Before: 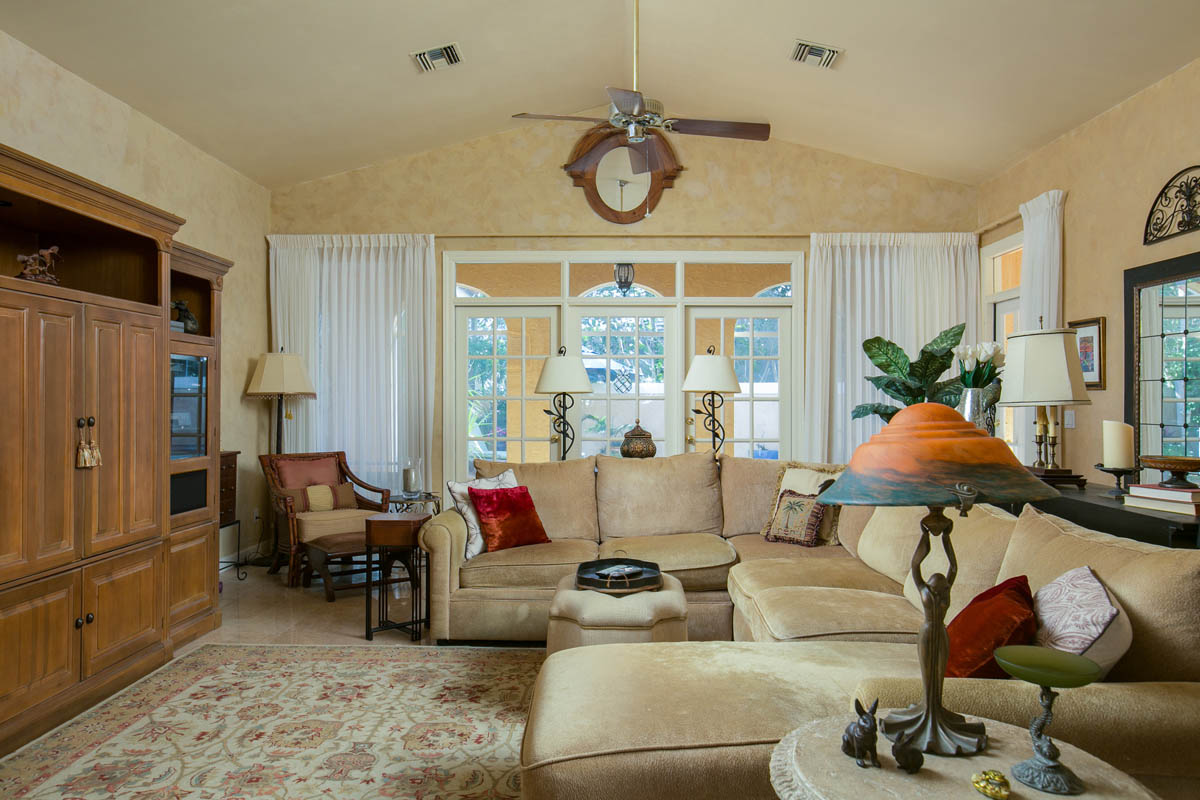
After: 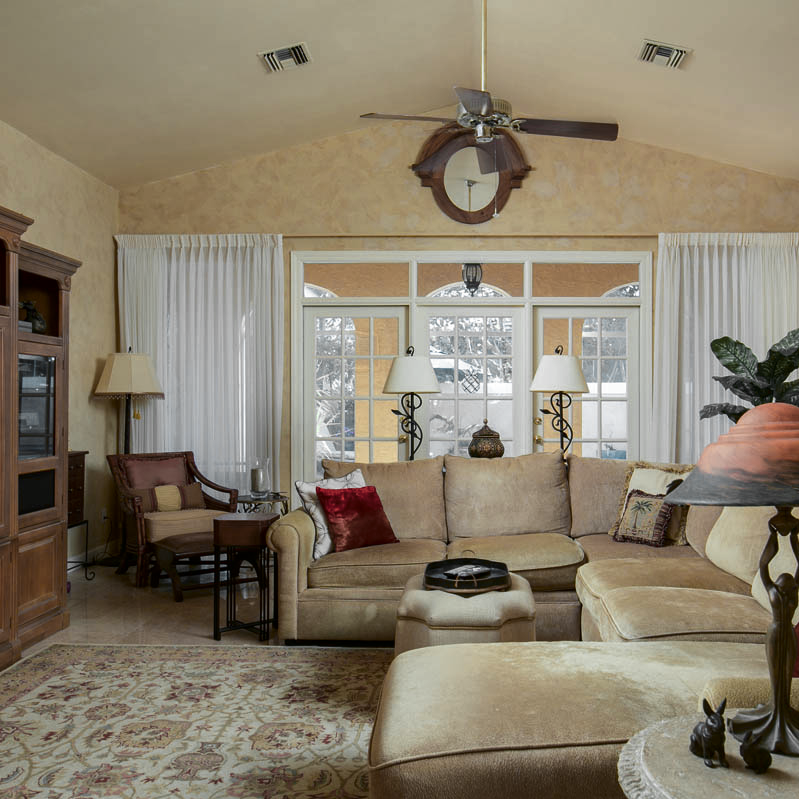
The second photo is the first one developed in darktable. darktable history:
color correction: saturation 0.57
crop and rotate: left 12.673%, right 20.66%
contrast brightness saturation: contrast 0.07, brightness -0.14, saturation 0.11
color zones: curves: ch0 [(0.257, 0.558) (0.75, 0.565)]; ch1 [(0.004, 0.857) (0.14, 0.416) (0.257, 0.695) (0.442, 0.032) (0.736, 0.266) (0.891, 0.741)]; ch2 [(0, 0.623) (0.112, 0.436) (0.271, 0.474) (0.516, 0.64) (0.743, 0.286)]
